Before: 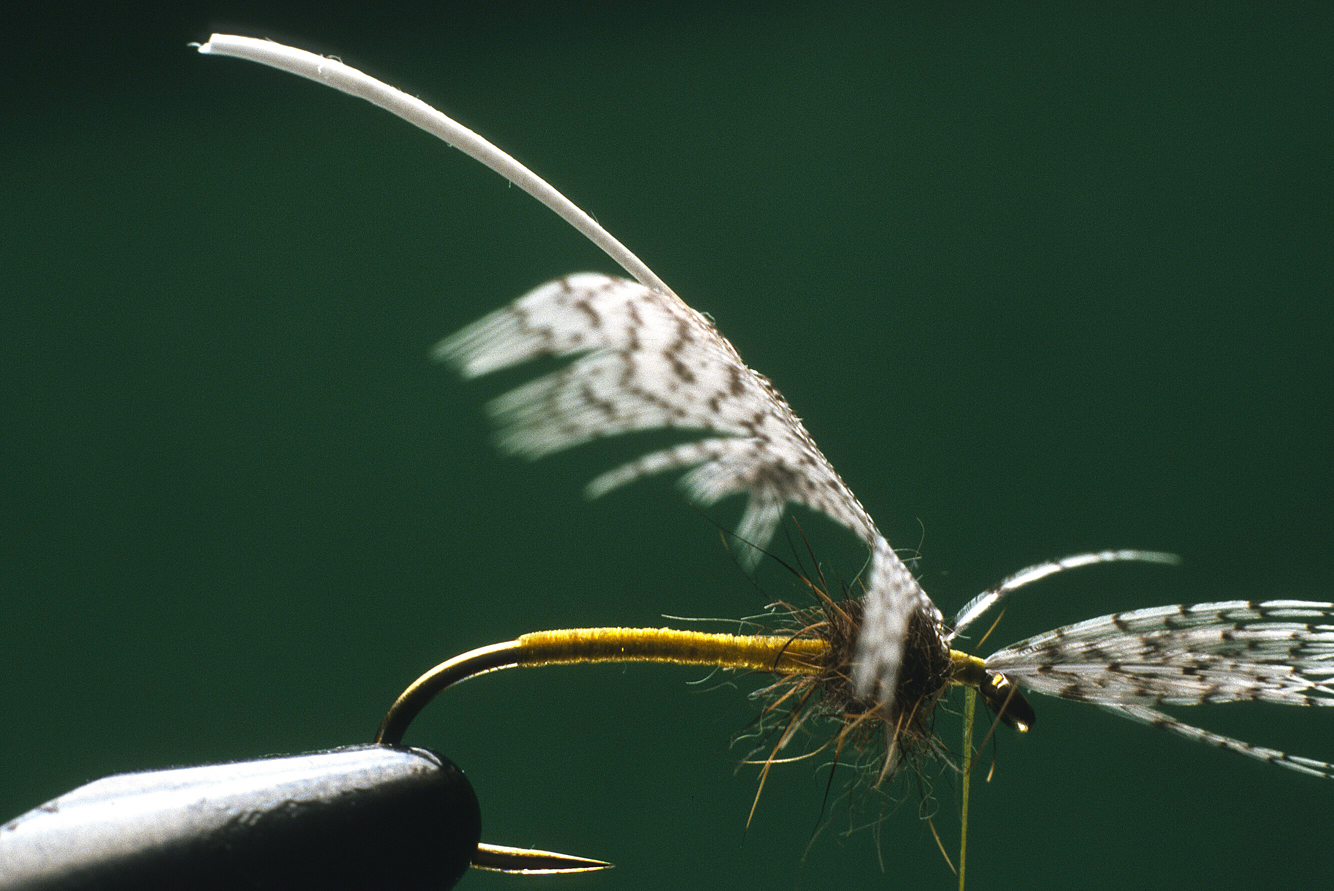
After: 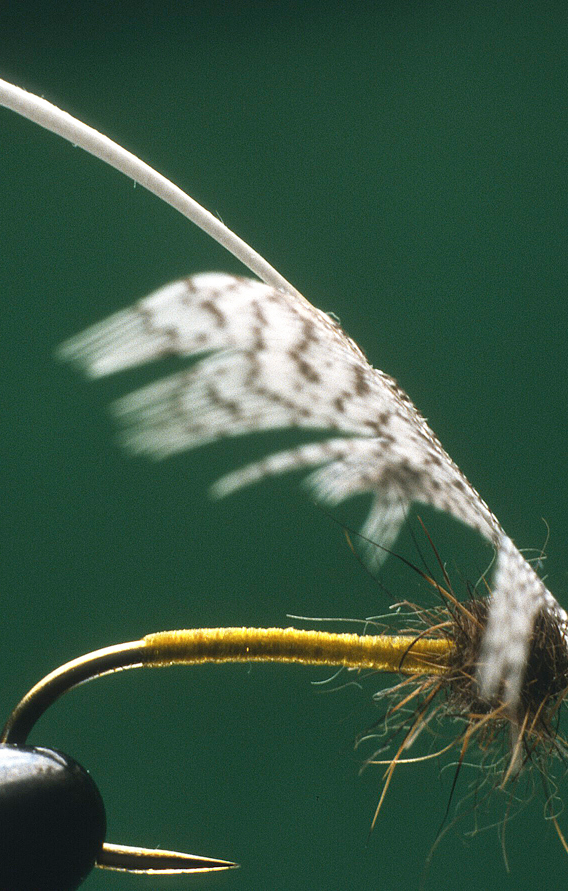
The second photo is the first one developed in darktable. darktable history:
crop: left 28.174%, right 29.196%
